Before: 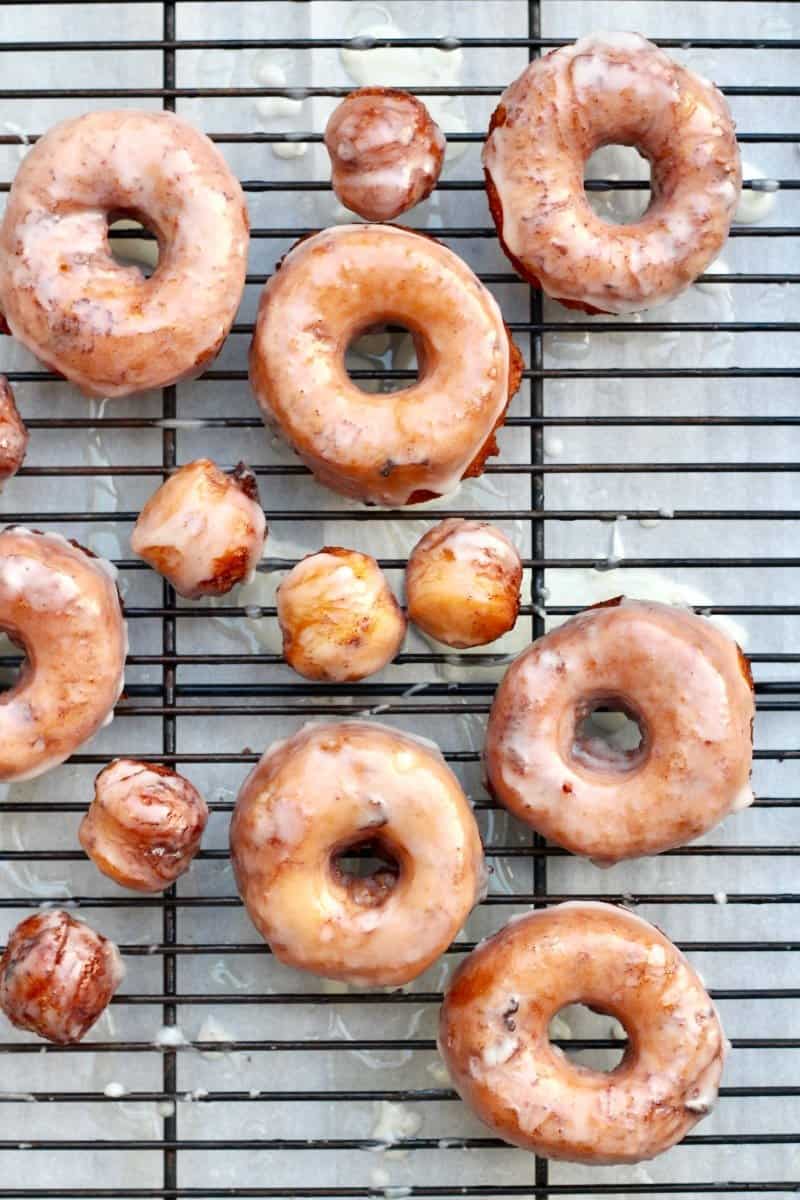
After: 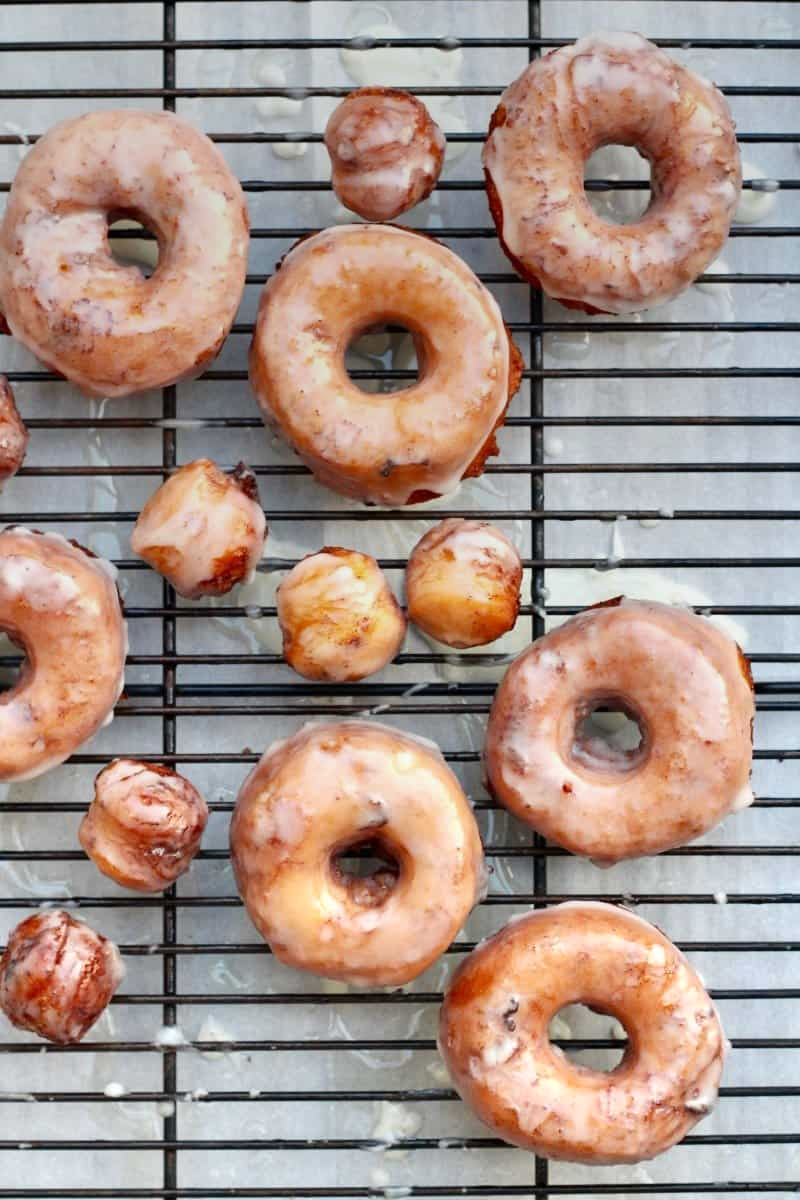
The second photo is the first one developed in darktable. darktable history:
graduated density: on, module defaults
exposure: exposure 0.078 EV, compensate highlight preservation false
